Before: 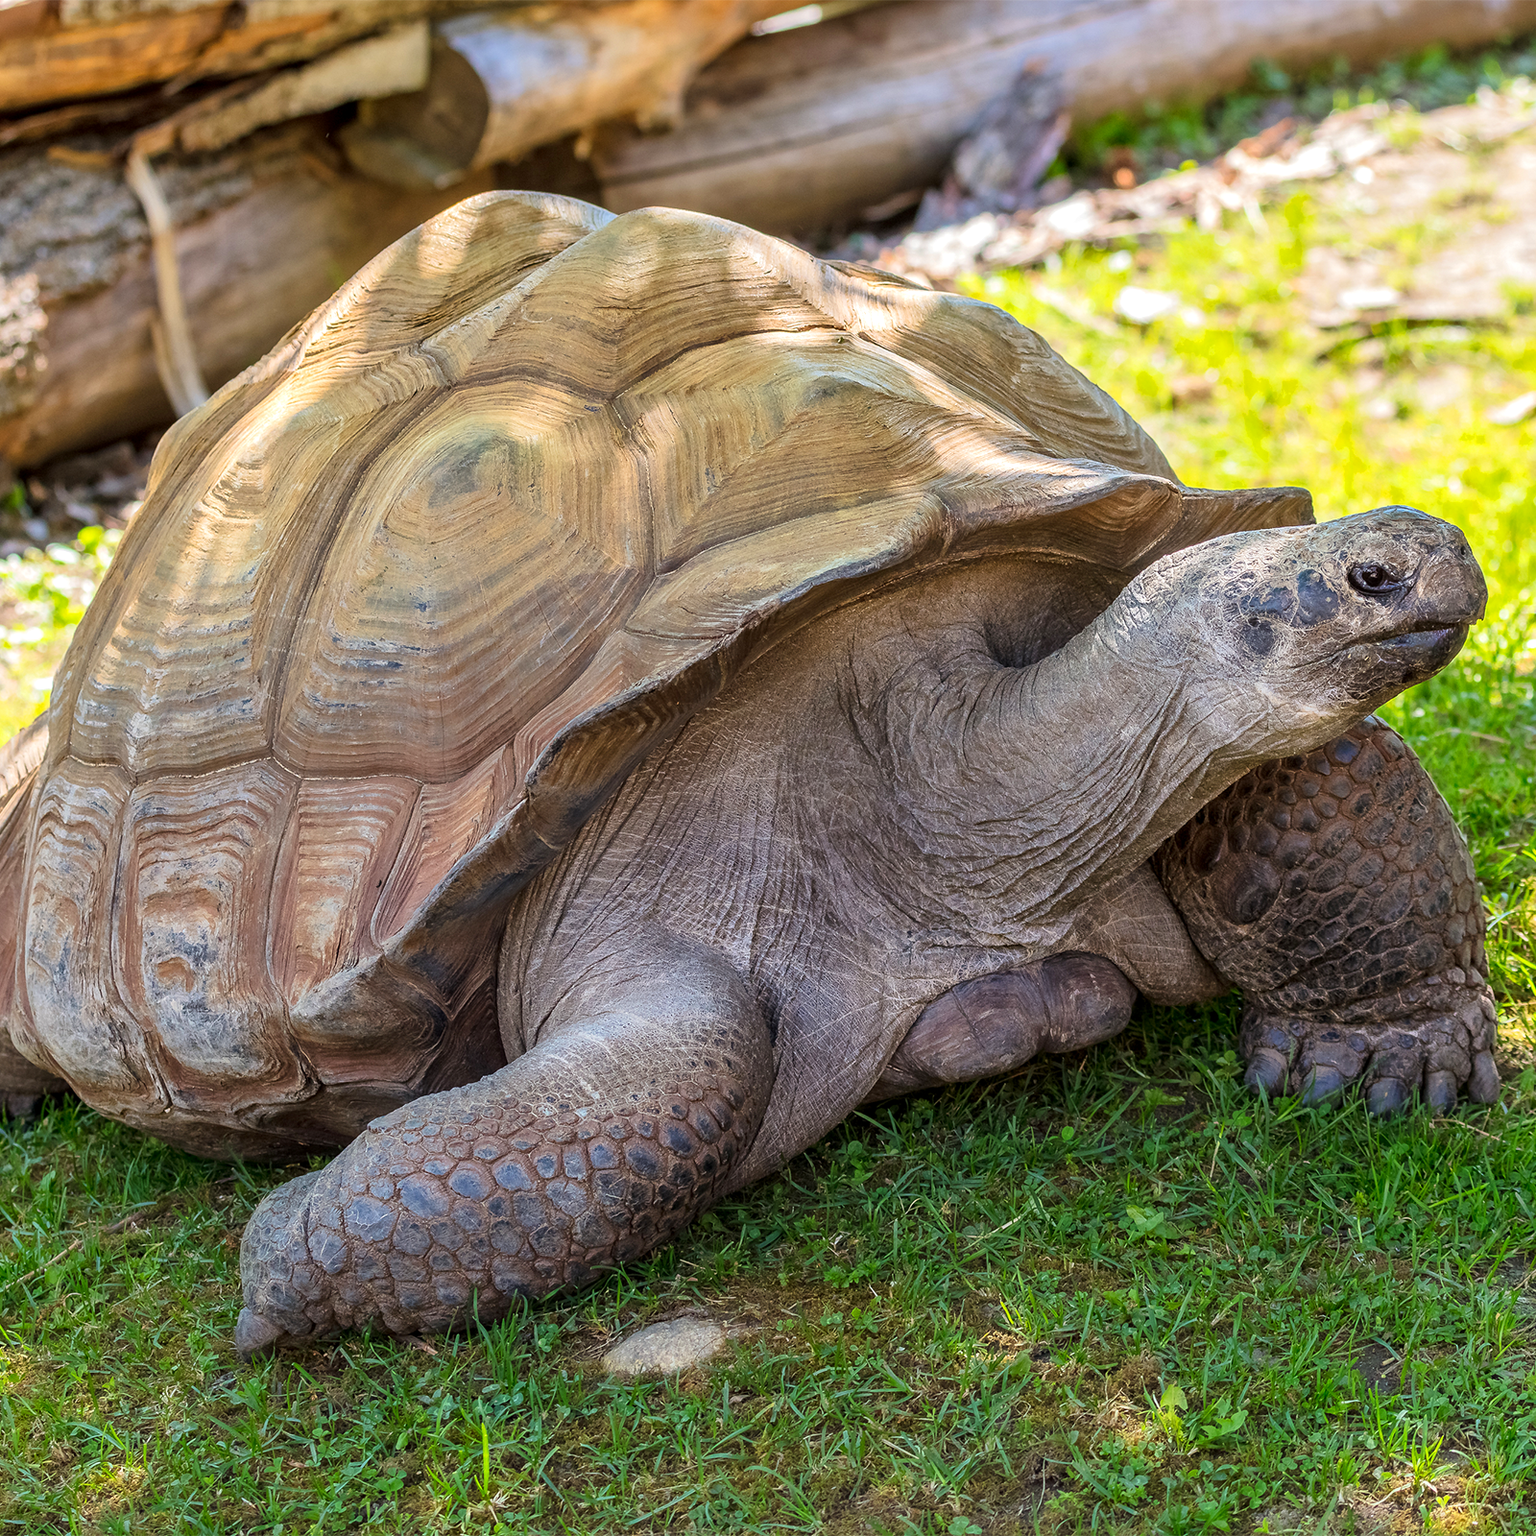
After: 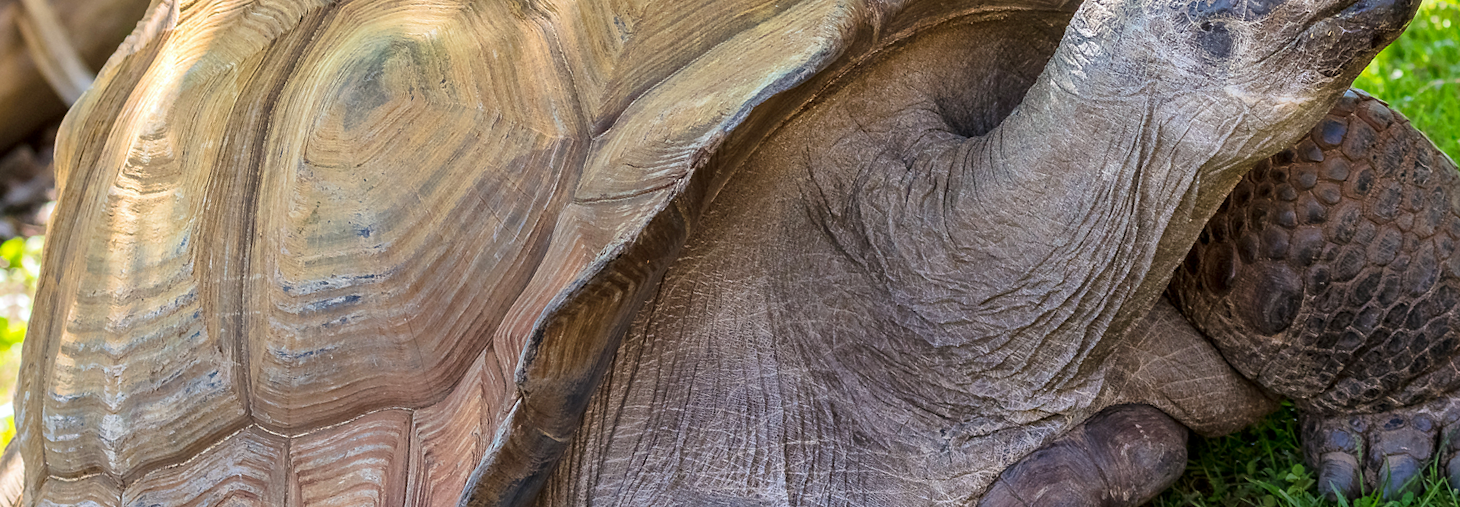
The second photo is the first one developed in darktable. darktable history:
rotate and perspective: rotation -14.8°, crop left 0.1, crop right 0.903, crop top 0.25, crop bottom 0.748
white balance: red 0.988, blue 1.017
crop: left 1.744%, top 19.225%, right 5.069%, bottom 28.357%
